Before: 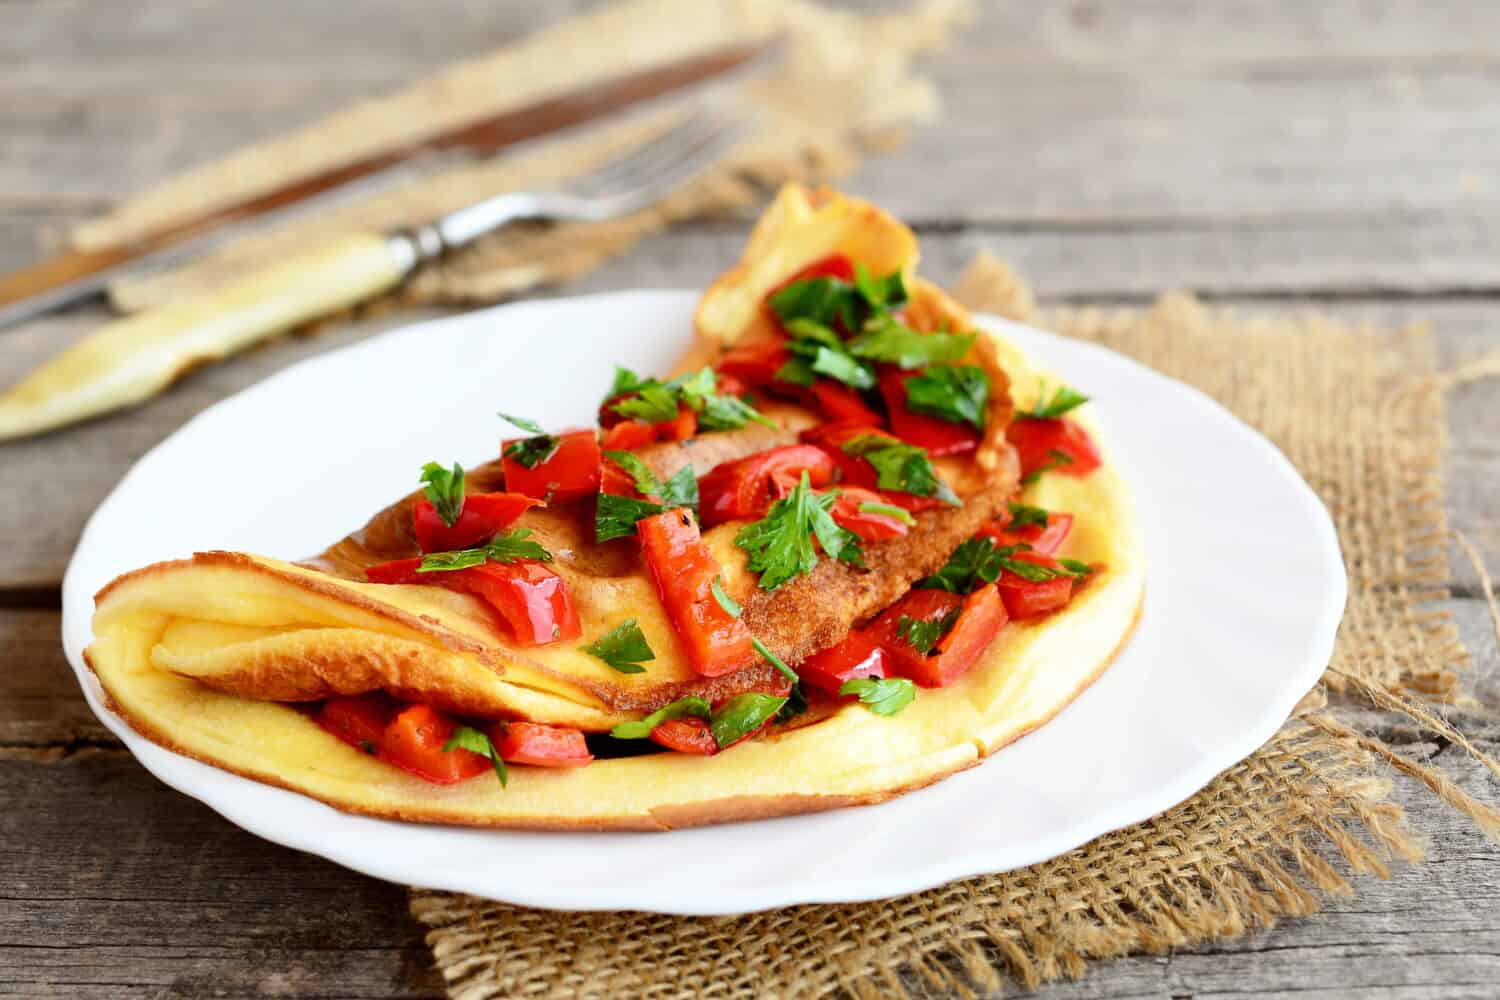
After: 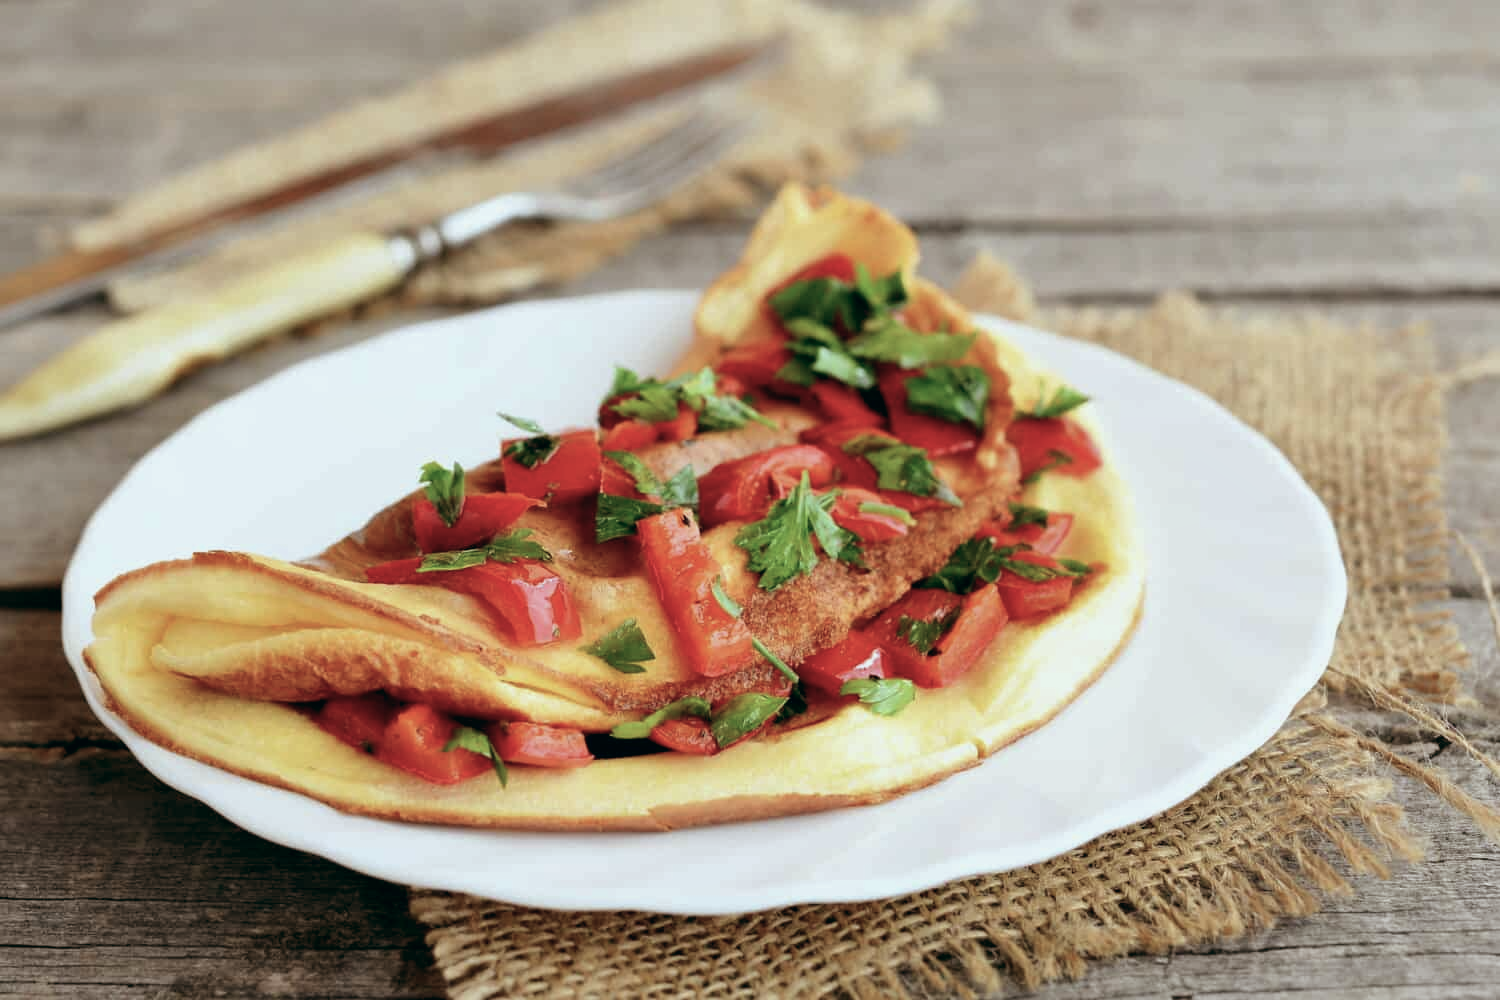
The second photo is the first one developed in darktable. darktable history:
color balance: lift [1, 0.994, 1.002, 1.006], gamma [0.957, 1.081, 1.016, 0.919], gain [0.97, 0.972, 1.01, 1.028], input saturation 91.06%, output saturation 79.8%
shadows and highlights: shadows -20, white point adjustment -2, highlights -35
